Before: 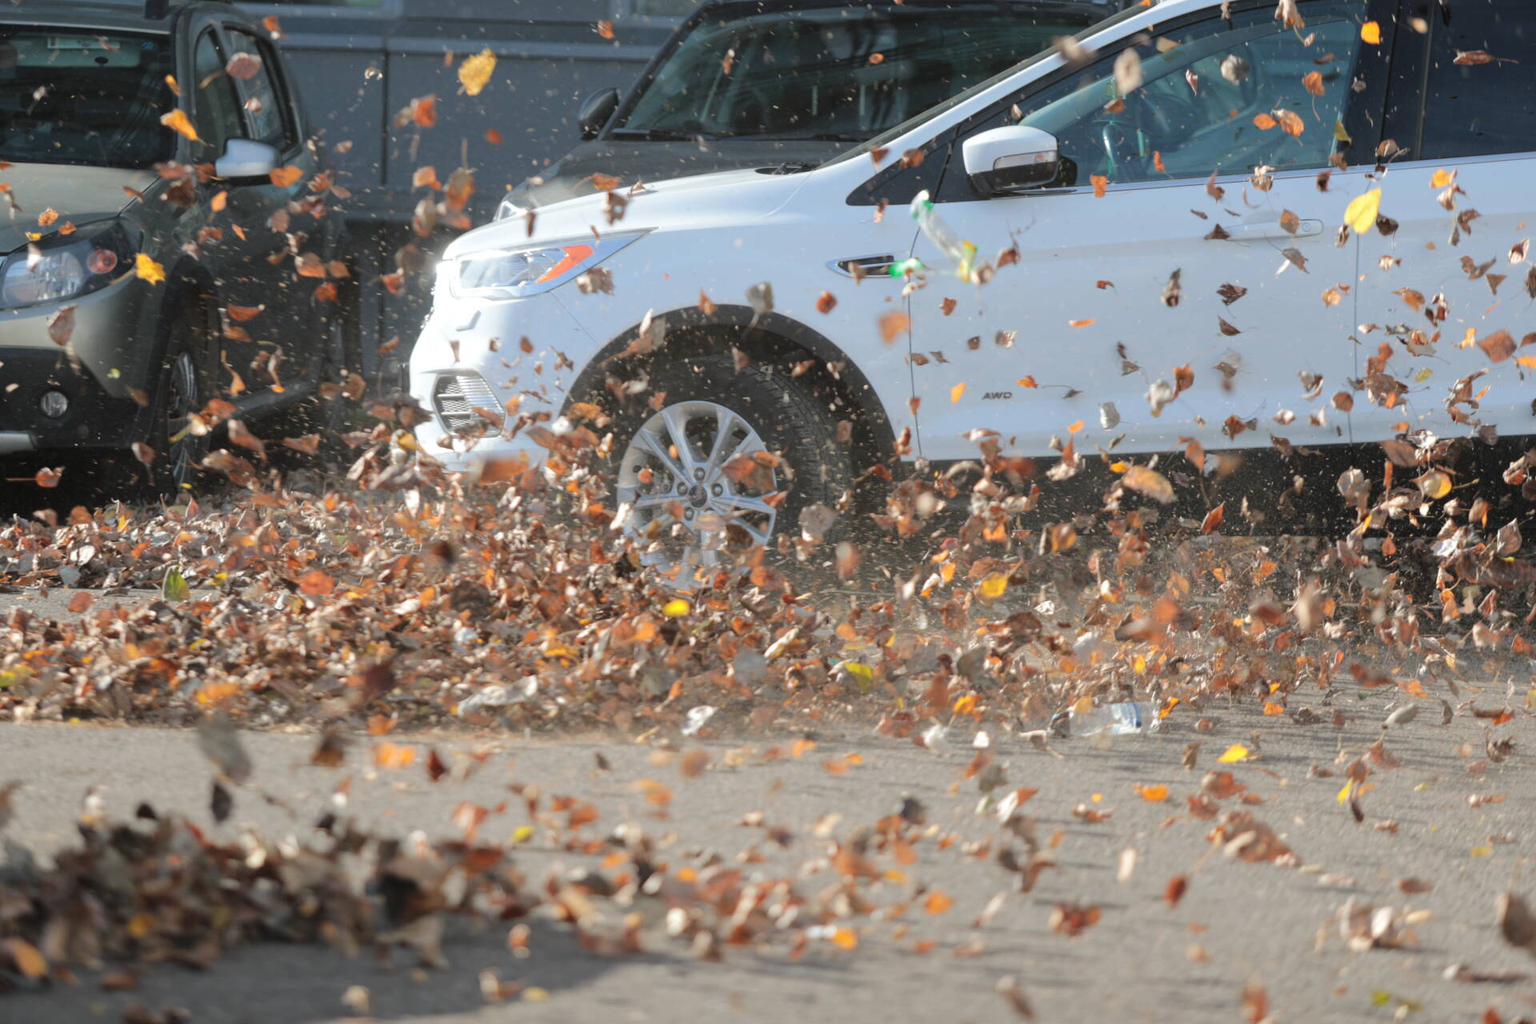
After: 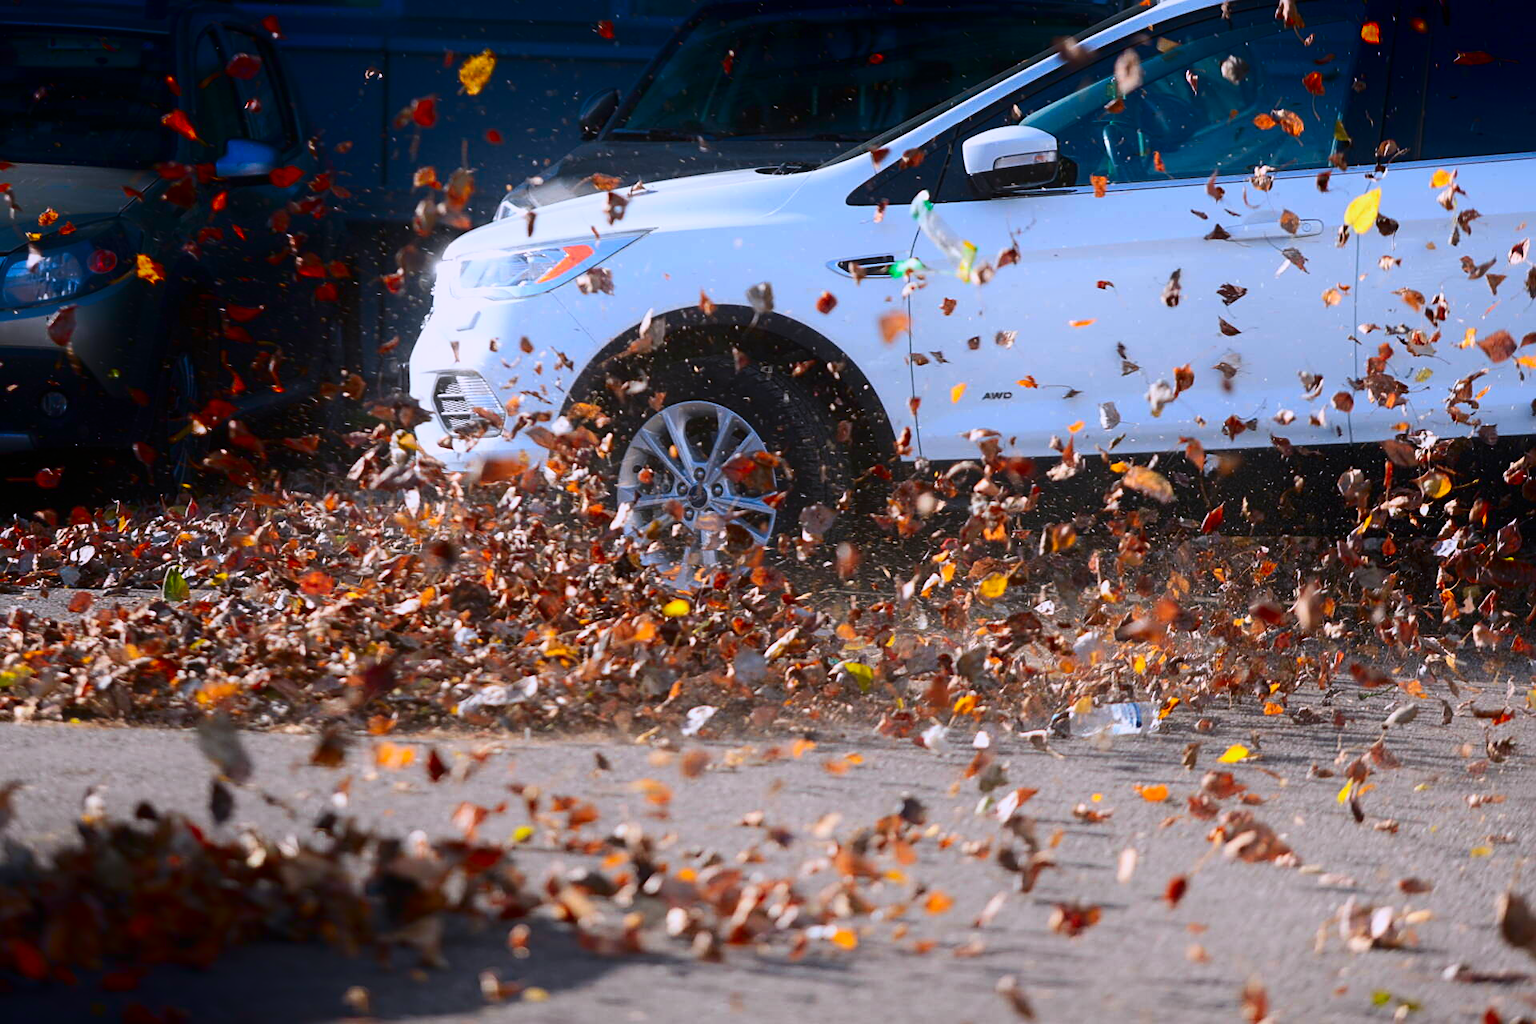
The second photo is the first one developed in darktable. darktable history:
shadows and highlights: shadows -90, highlights 90, soften with gaussian
white balance: red 1.004, blue 1.096
contrast brightness saturation: contrast 0.39, brightness 0.1
sharpen: on, module defaults
exposure: black level correction 0, exposure -0.766 EV, compensate highlight preservation false
tone equalizer: on, module defaults
color correction: saturation 1.8
